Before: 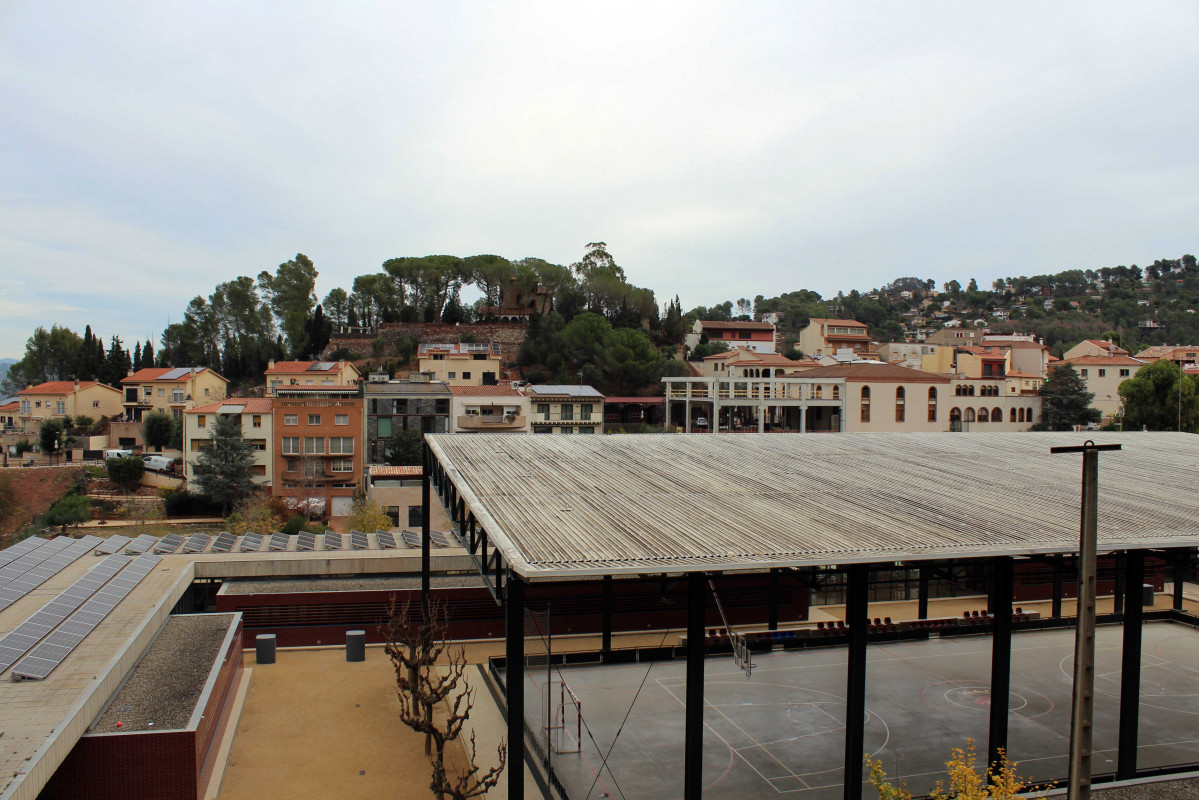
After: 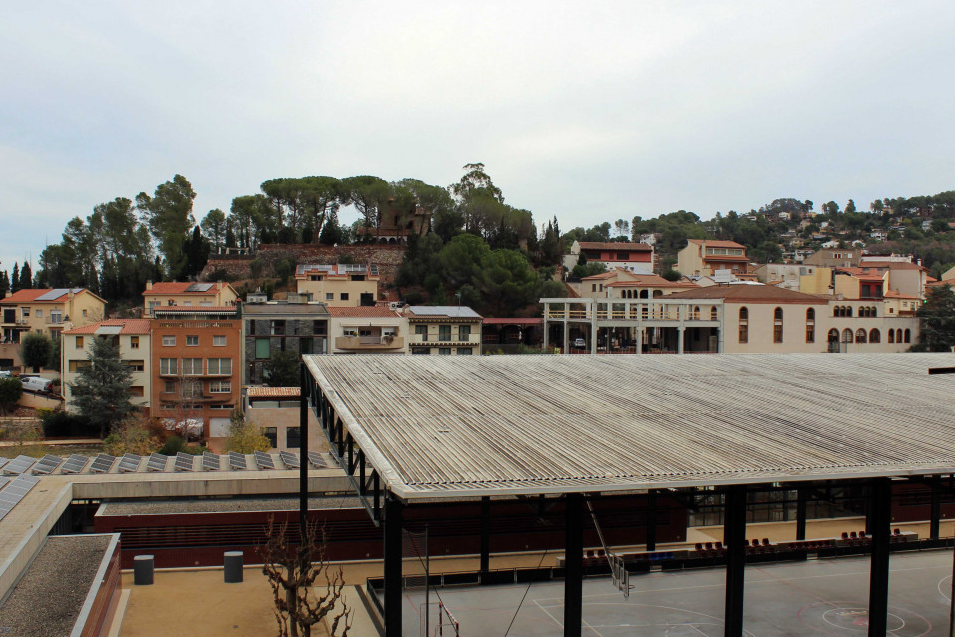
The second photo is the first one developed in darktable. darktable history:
crop and rotate: left 10.217%, top 9.954%, right 10.105%, bottom 10.334%
